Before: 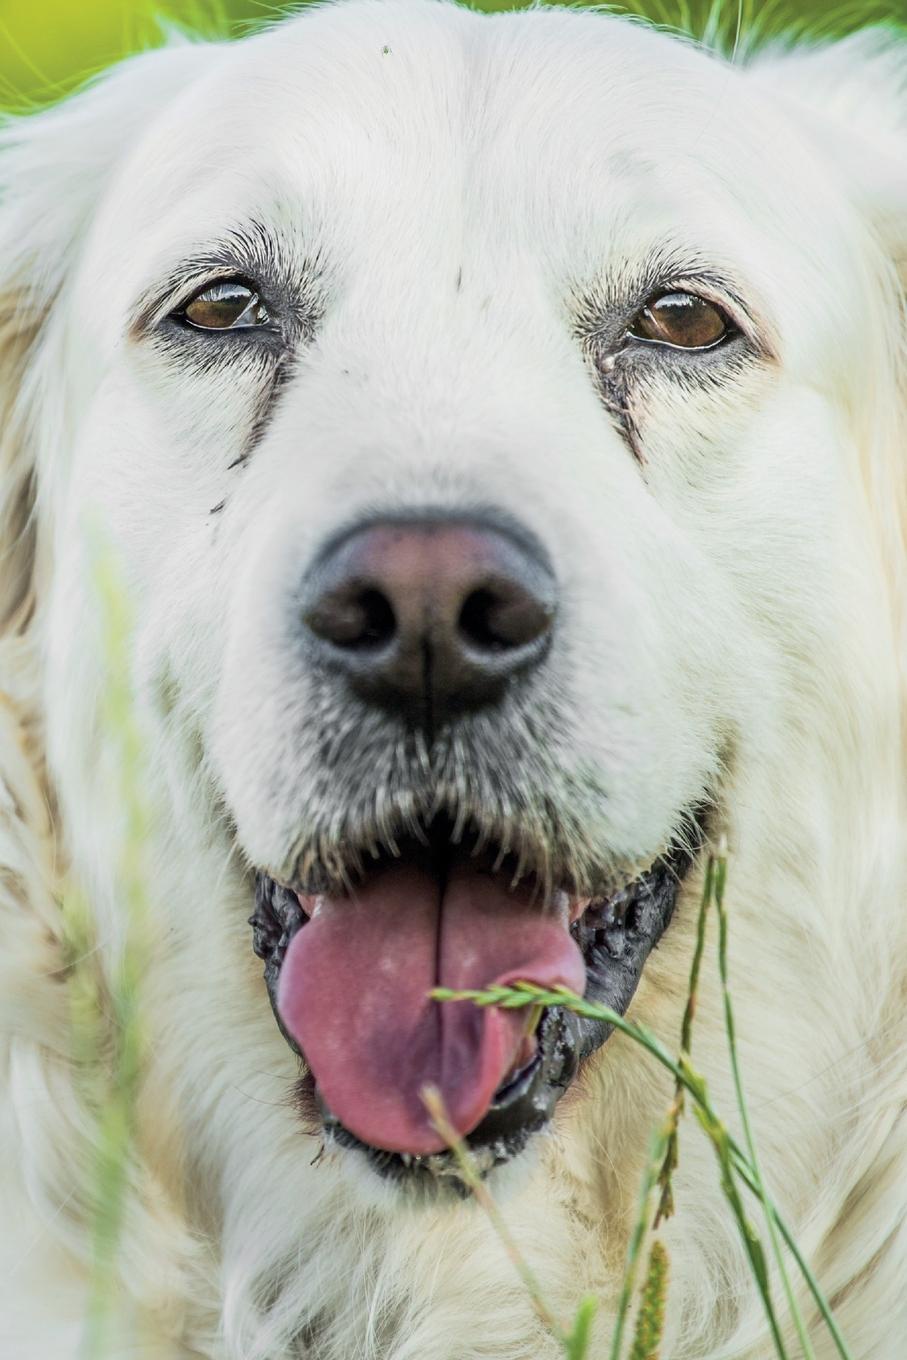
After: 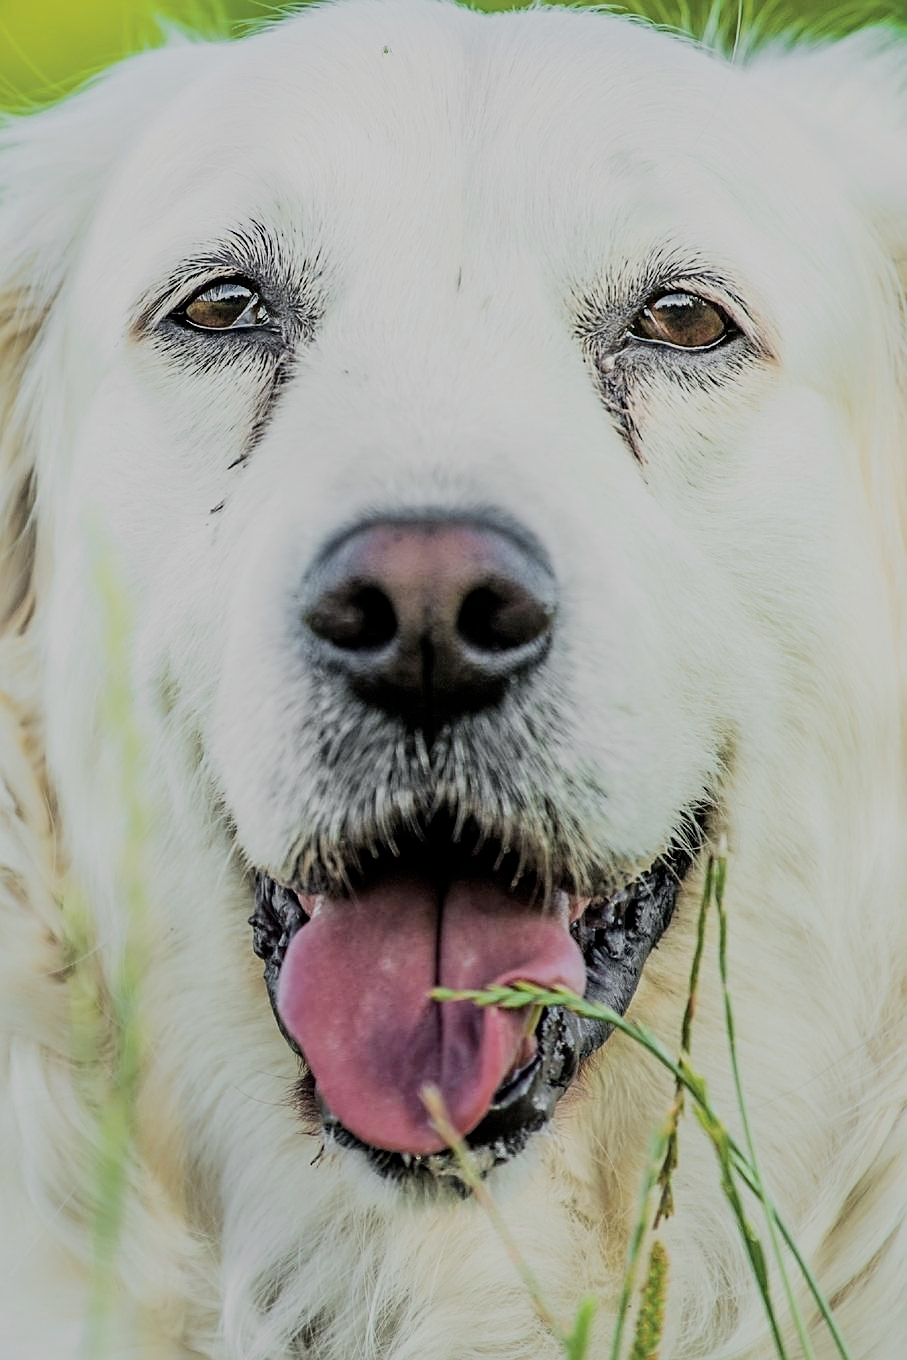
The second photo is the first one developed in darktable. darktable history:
sharpen: on, module defaults
exposure: black level correction 0.001, compensate highlight preservation false
filmic rgb: black relative exposure -9.24 EV, white relative exposure 6.76 EV, hardness 3.09, contrast 1.055
